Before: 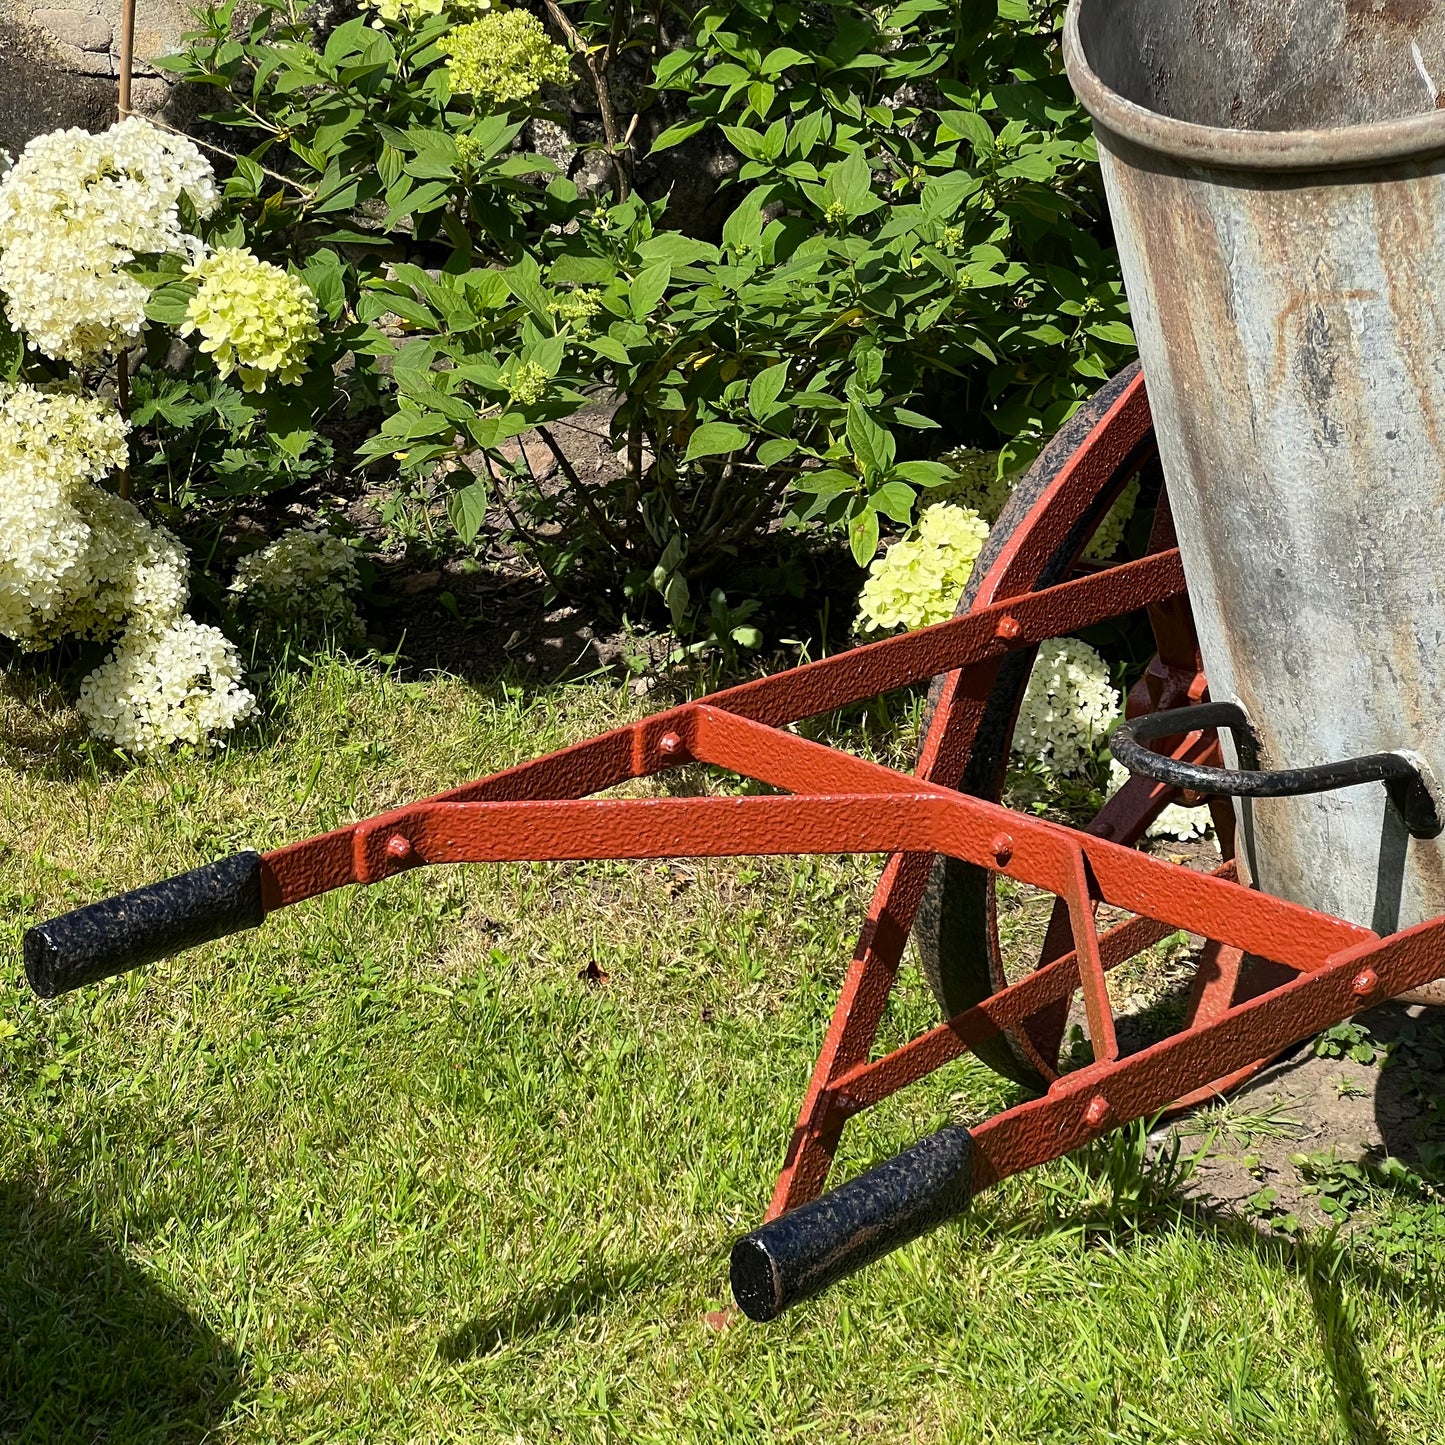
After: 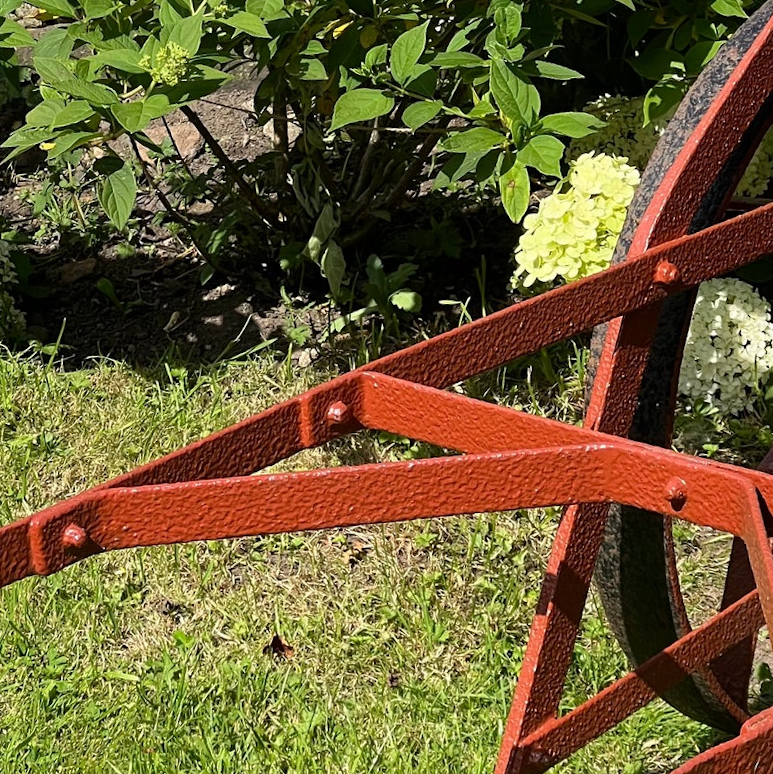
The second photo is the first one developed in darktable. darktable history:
rotate and perspective: rotation -4.25°, automatic cropping off
crop: left 25%, top 25%, right 25%, bottom 25%
